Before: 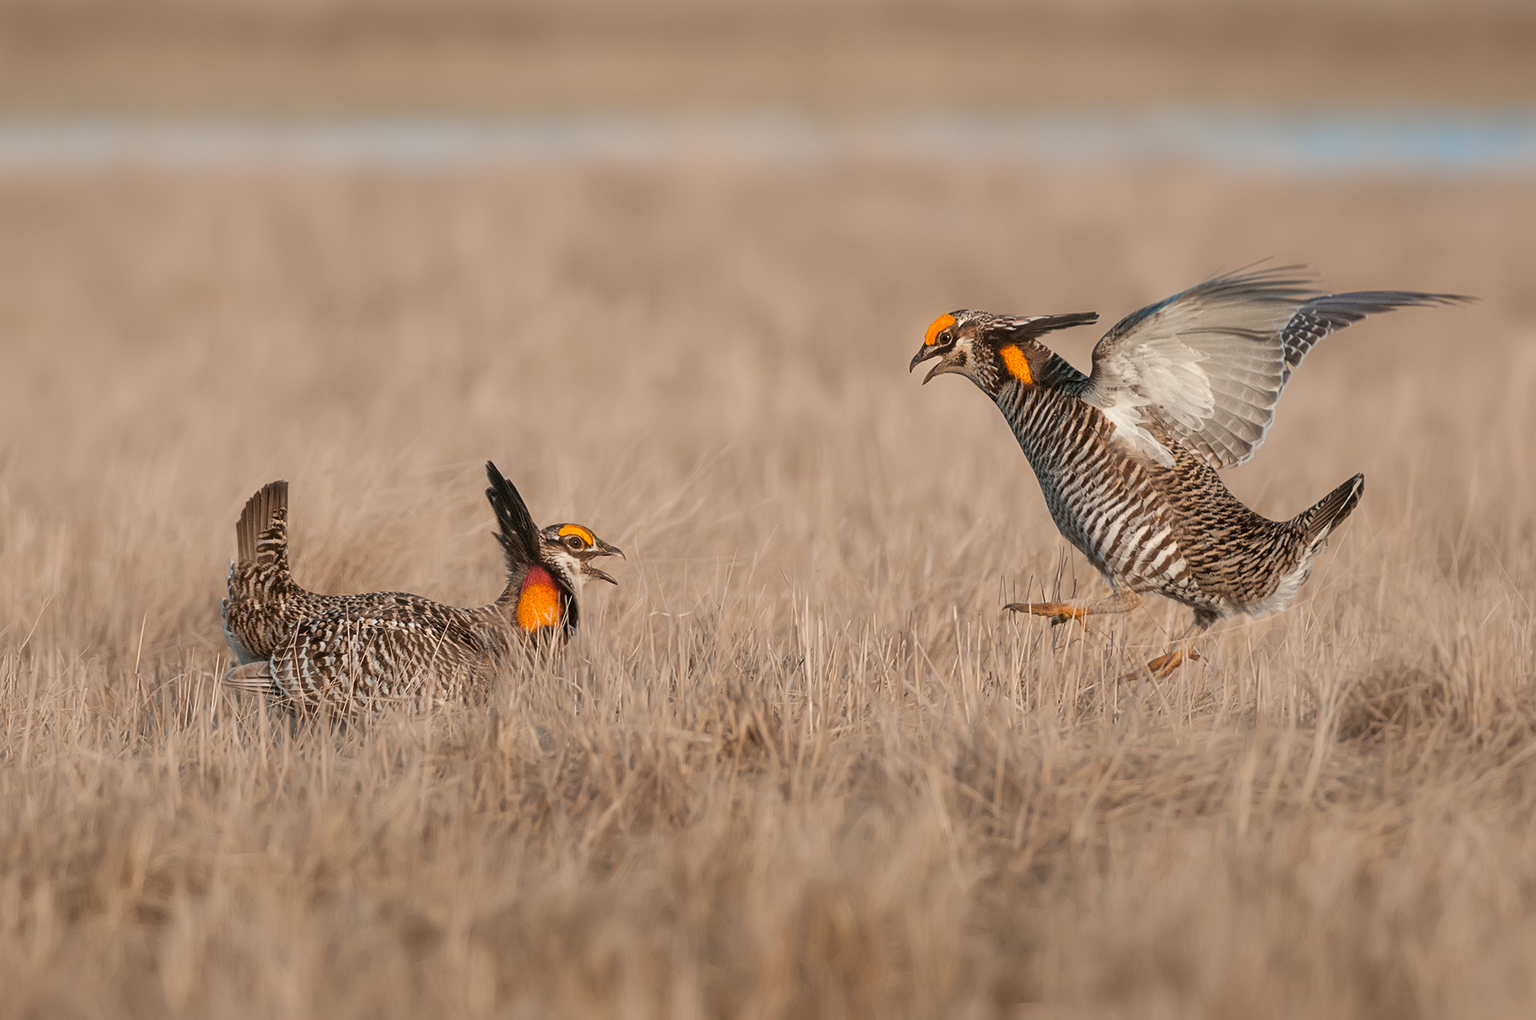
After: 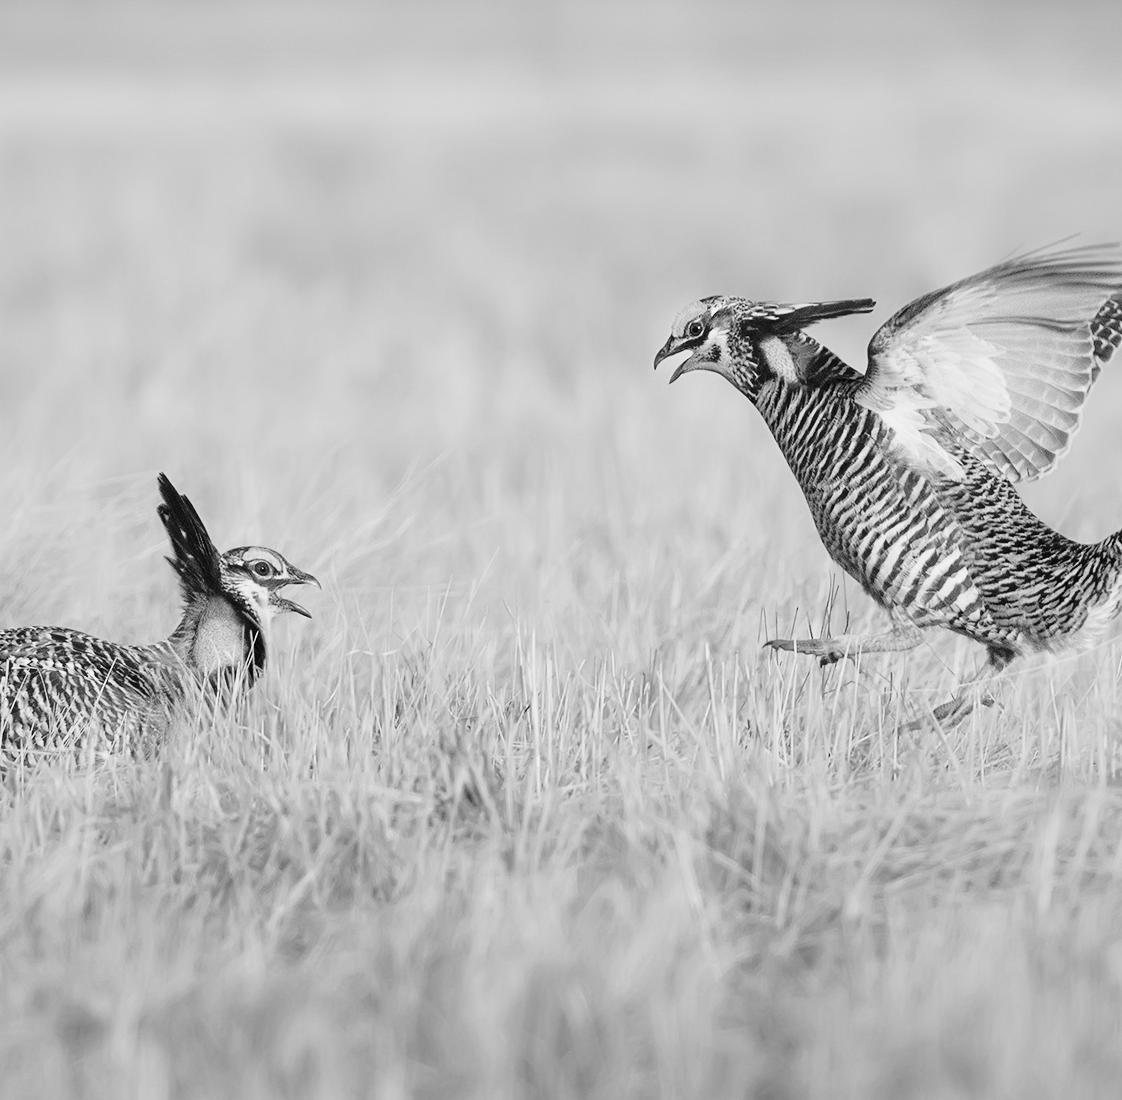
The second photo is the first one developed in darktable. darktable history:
monochrome: a 73.58, b 64.21
crop and rotate: left 22.918%, top 5.629%, right 14.711%, bottom 2.247%
base curve: curves: ch0 [(0, 0) (0.032, 0.037) (0.105, 0.228) (0.435, 0.76) (0.856, 0.983) (1, 1)], preserve colors none
